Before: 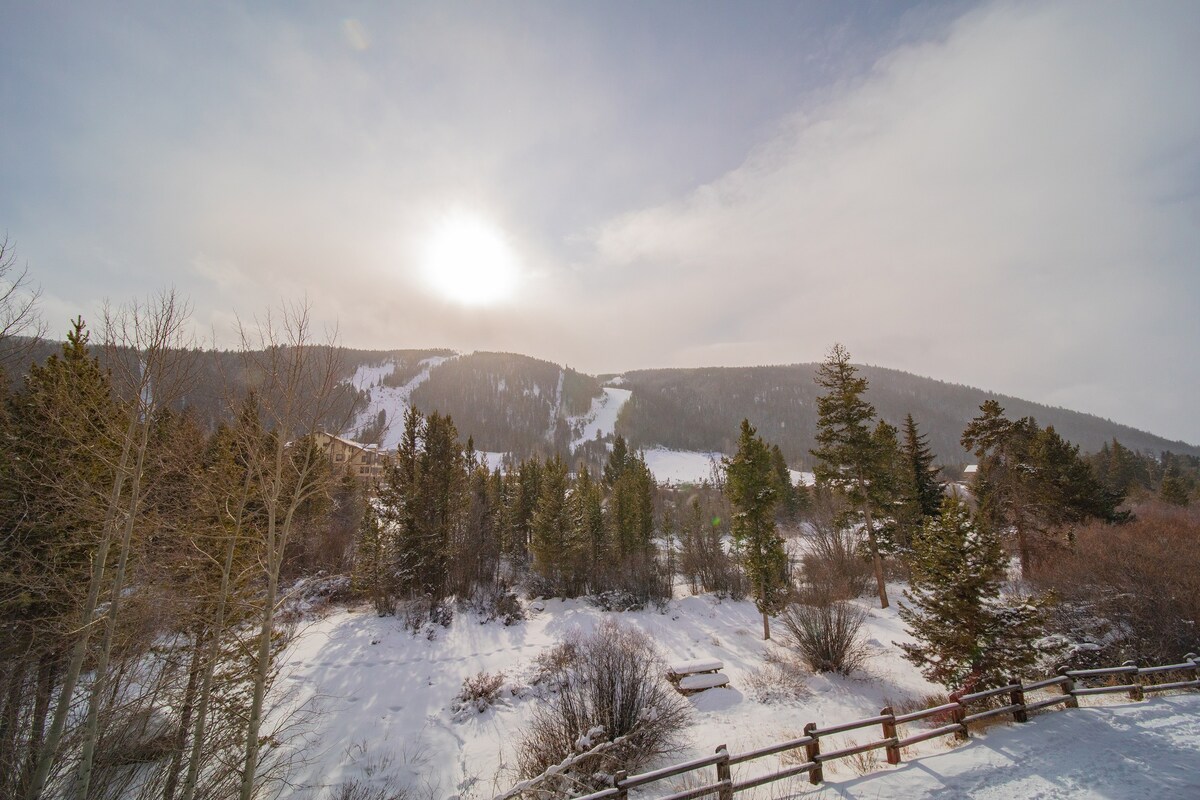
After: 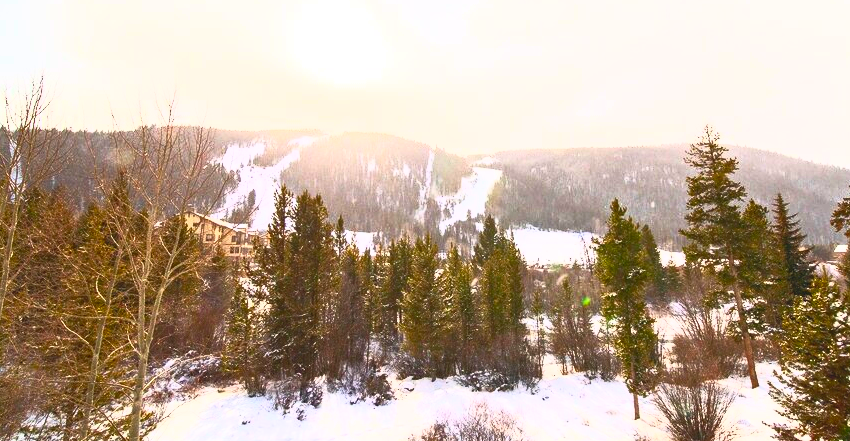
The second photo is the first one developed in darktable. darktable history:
contrast brightness saturation: contrast 0.991, brightness 0.985, saturation 0.992
crop: left 10.89%, top 27.587%, right 18.254%, bottom 17.234%
